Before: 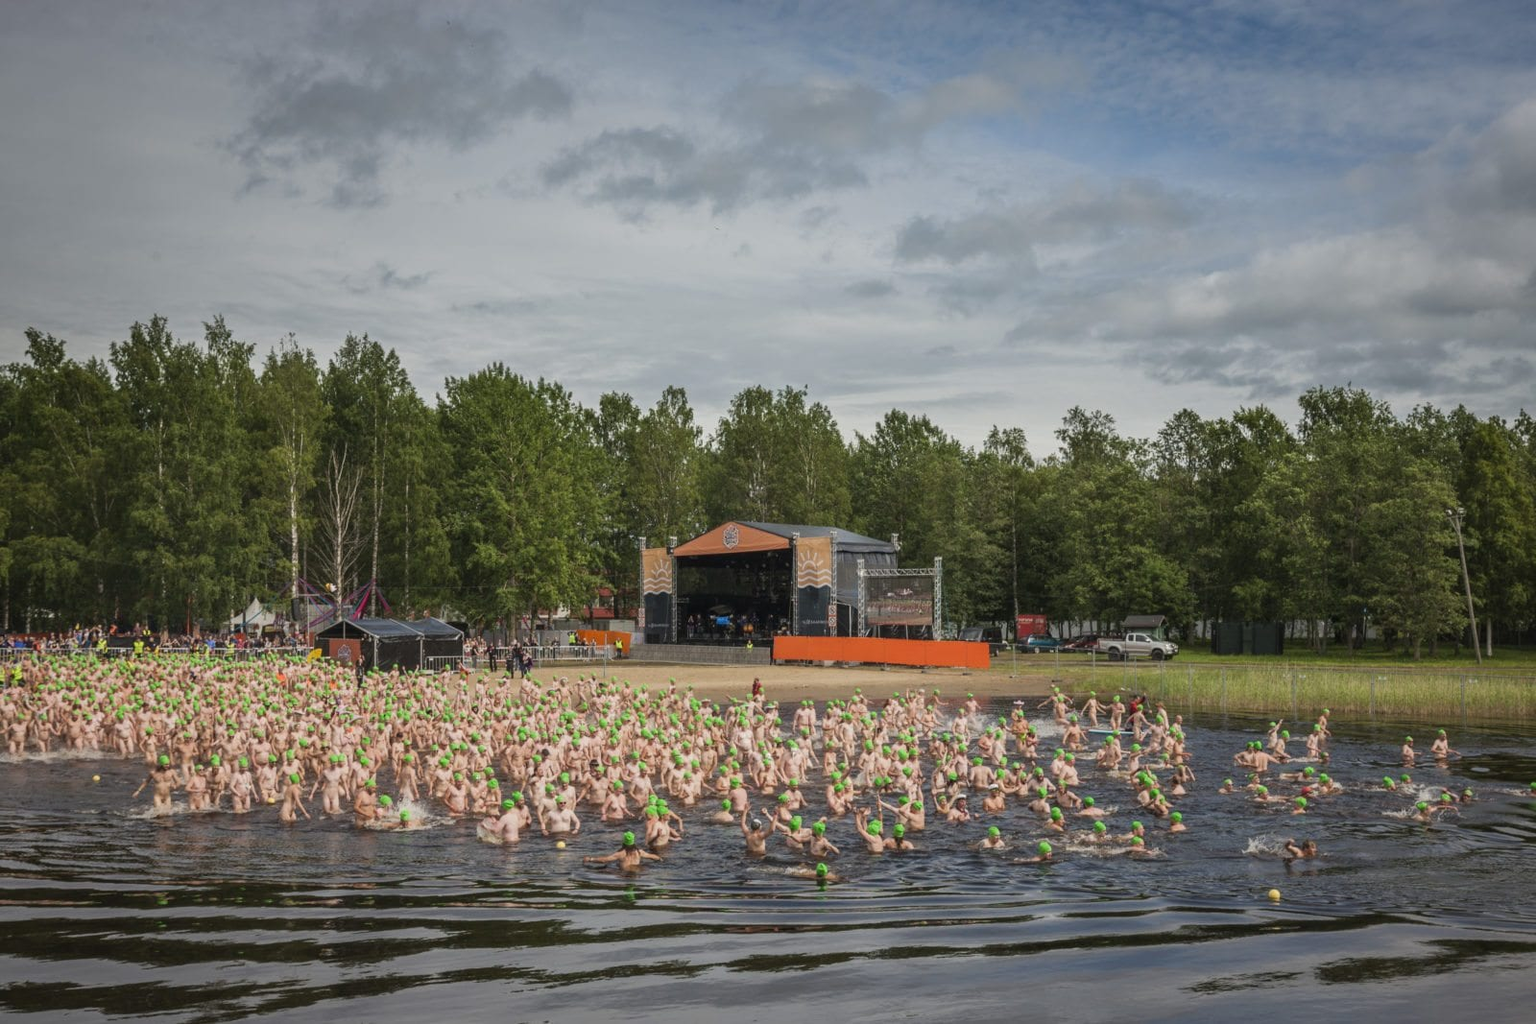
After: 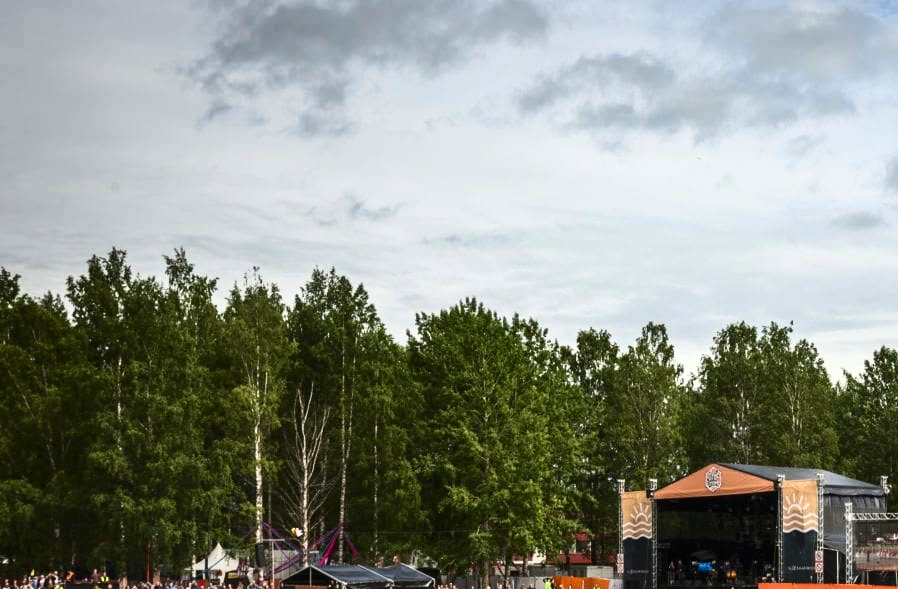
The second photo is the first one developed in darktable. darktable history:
crop and rotate: left 3.03%, top 7.54%, right 40.844%, bottom 37.214%
contrast brightness saturation: contrast 0.4, brightness 0.11, saturation 0.21
levels: levels [0.016, 0.484, 0.953]
